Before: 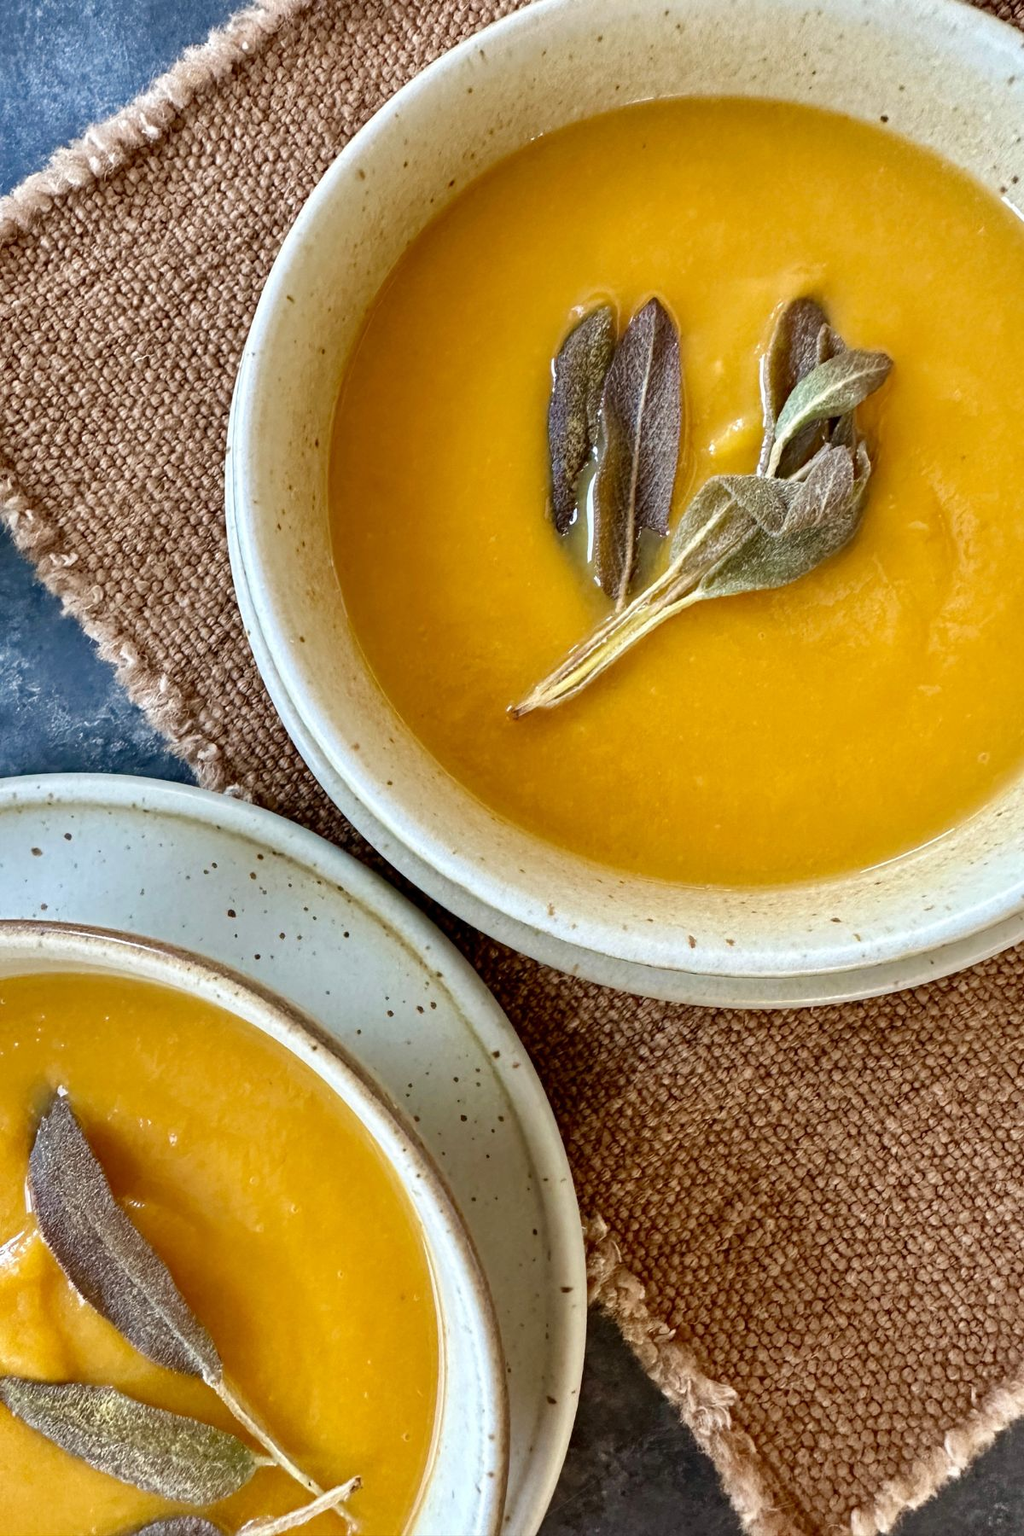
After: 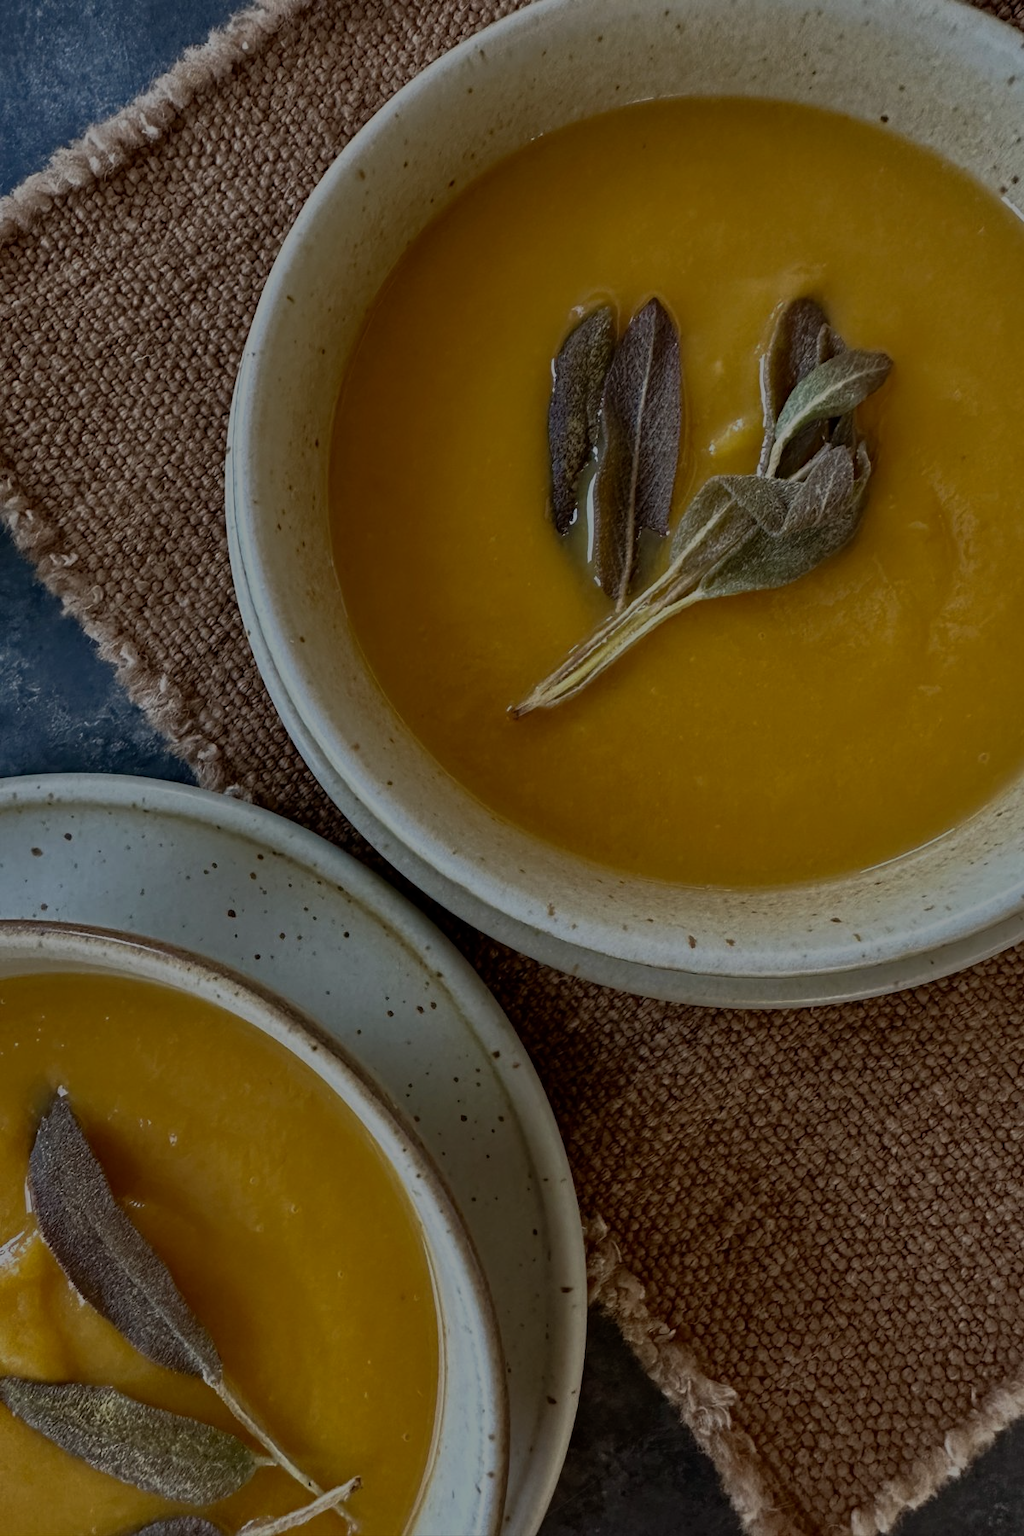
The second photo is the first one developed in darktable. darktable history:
tone equalizer: -8 EV -1.97 EV, -7 EV -1.99 EV, -6 EV -1.98 EV, -5 EV -1.96 EV, -4 EV -1.98 EV, -3 EV -1.98 EV, -2 EV -2 EV, -1 EV -1.63 EV, +0 EV -2 EV, edges refinement/feathering 500, mask exposure compensation -1.57 EV, preserve details no
